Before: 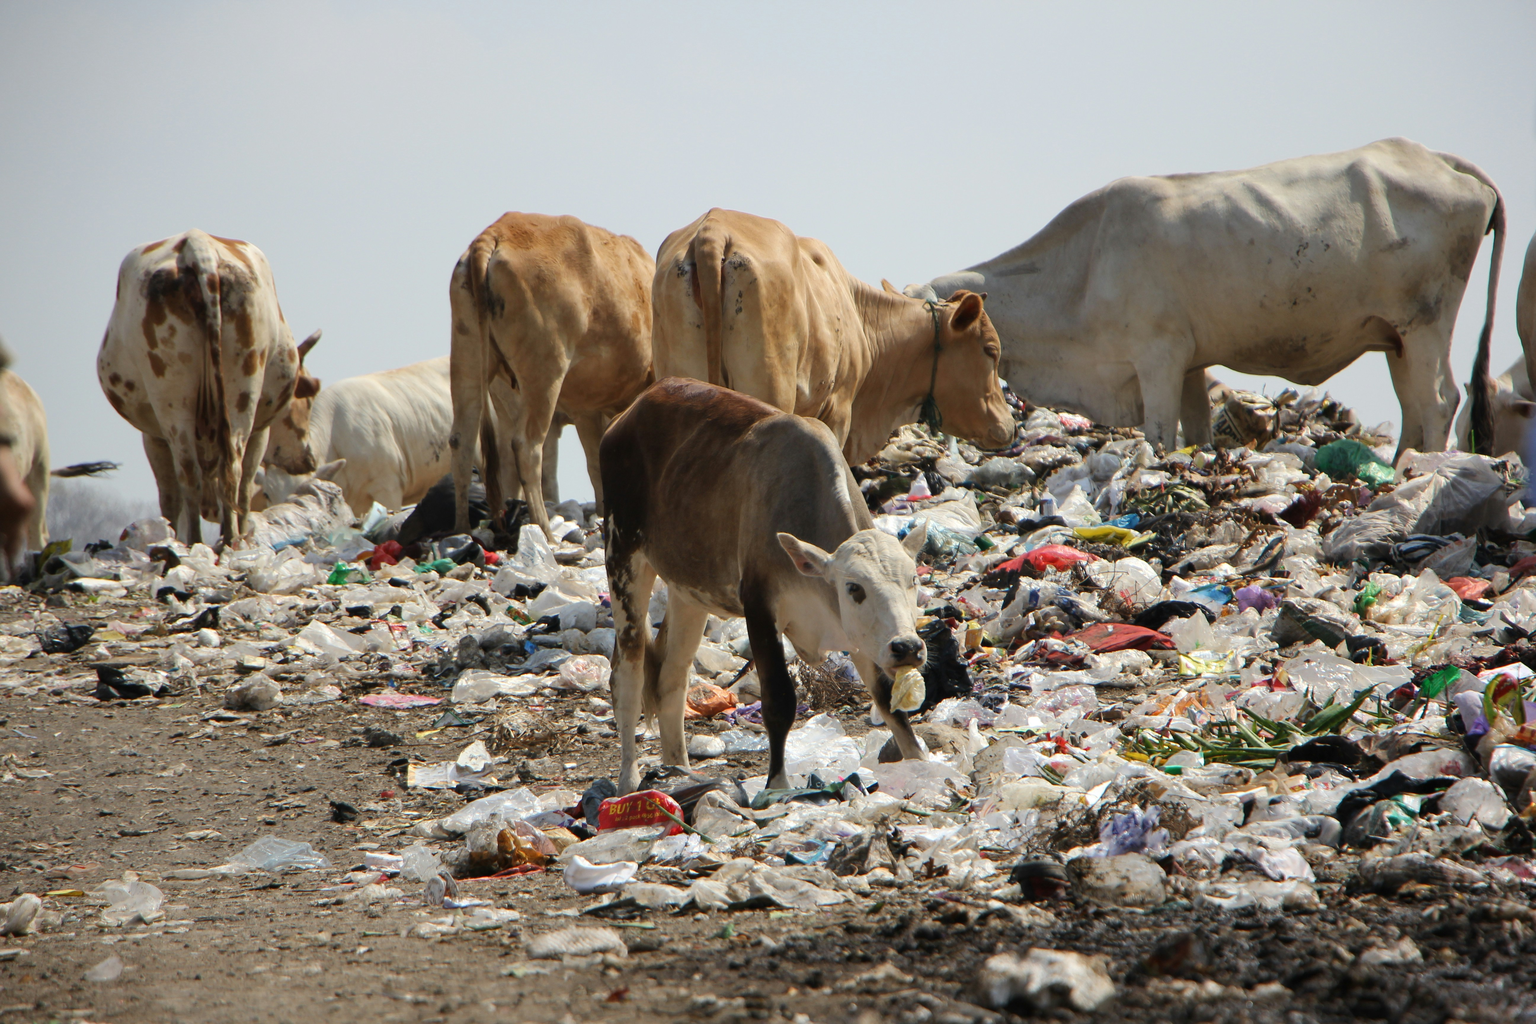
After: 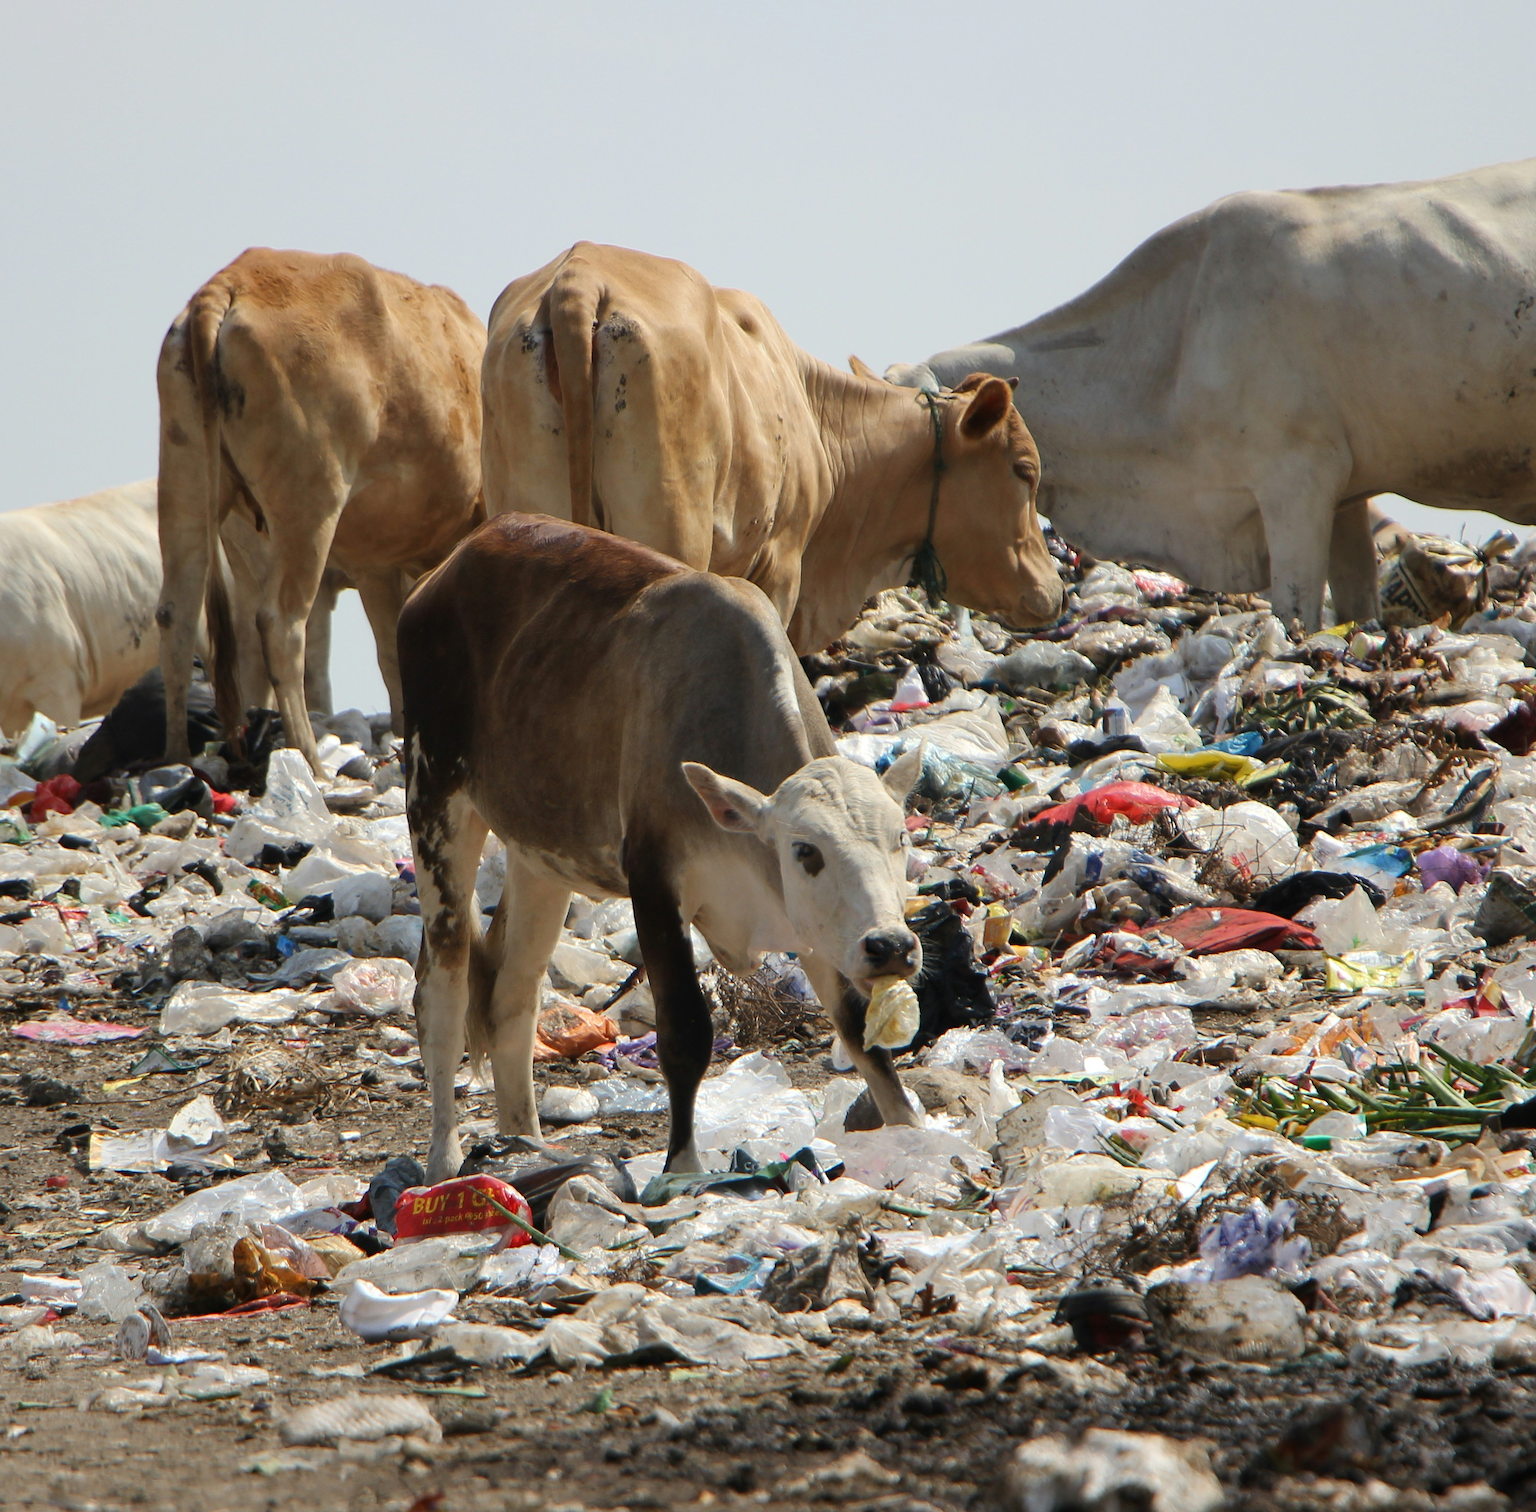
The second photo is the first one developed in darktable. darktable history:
crop and rotate: left 22.918%, top 5.629%, right 14.711%, bottom 2.247%
sharpen: amount 0.2
